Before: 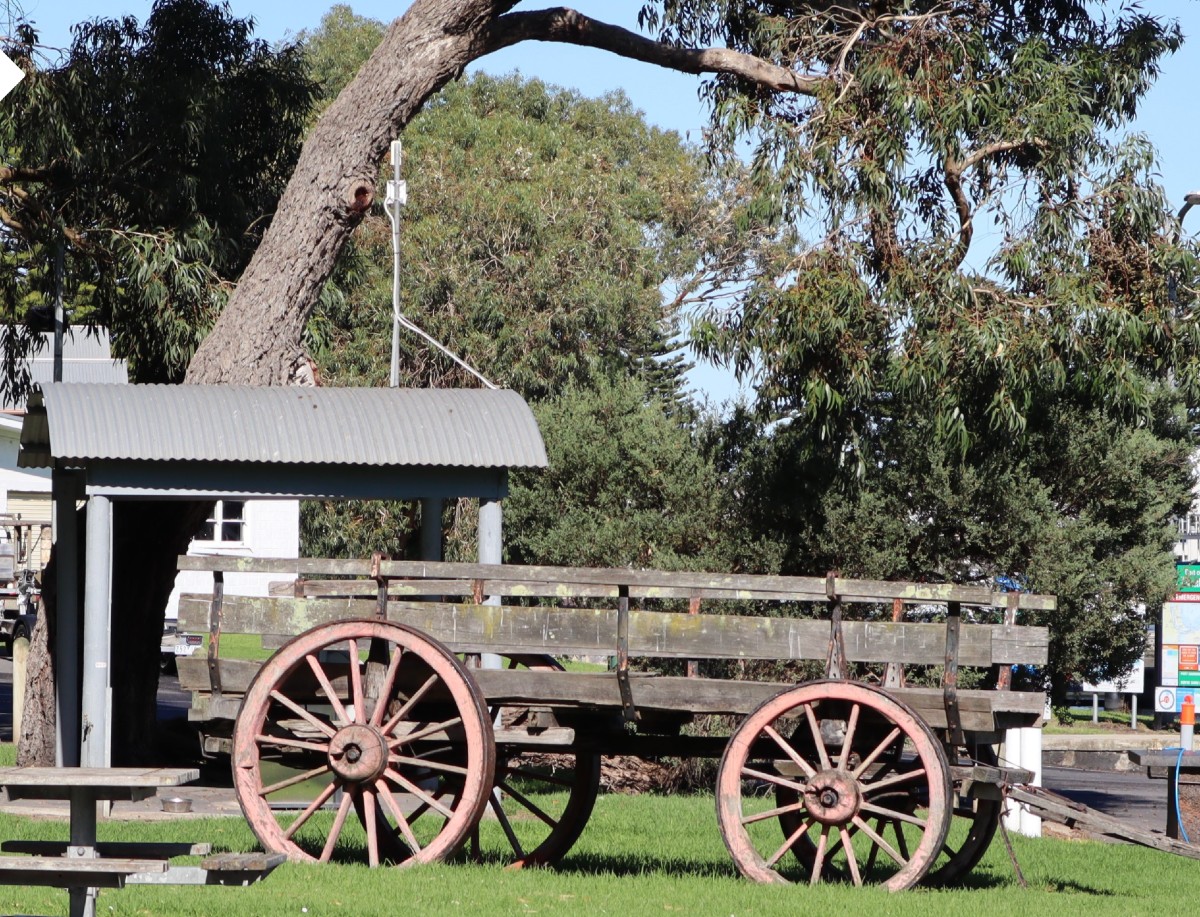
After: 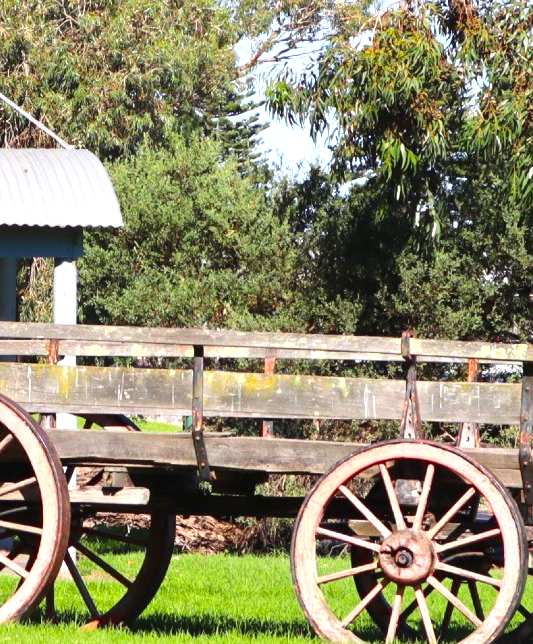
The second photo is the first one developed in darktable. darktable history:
color balance rgb: linear chroma grading › global chroma 15%, perceptual saturation grading › global saturation 30%
crop: left 35.432%, top 26.233%, right 20.145%, bottom 3.432%
exposure: black level correction 0, exposure 0.877 EV, compensate exposure bias true, compensate highlight preservation false
